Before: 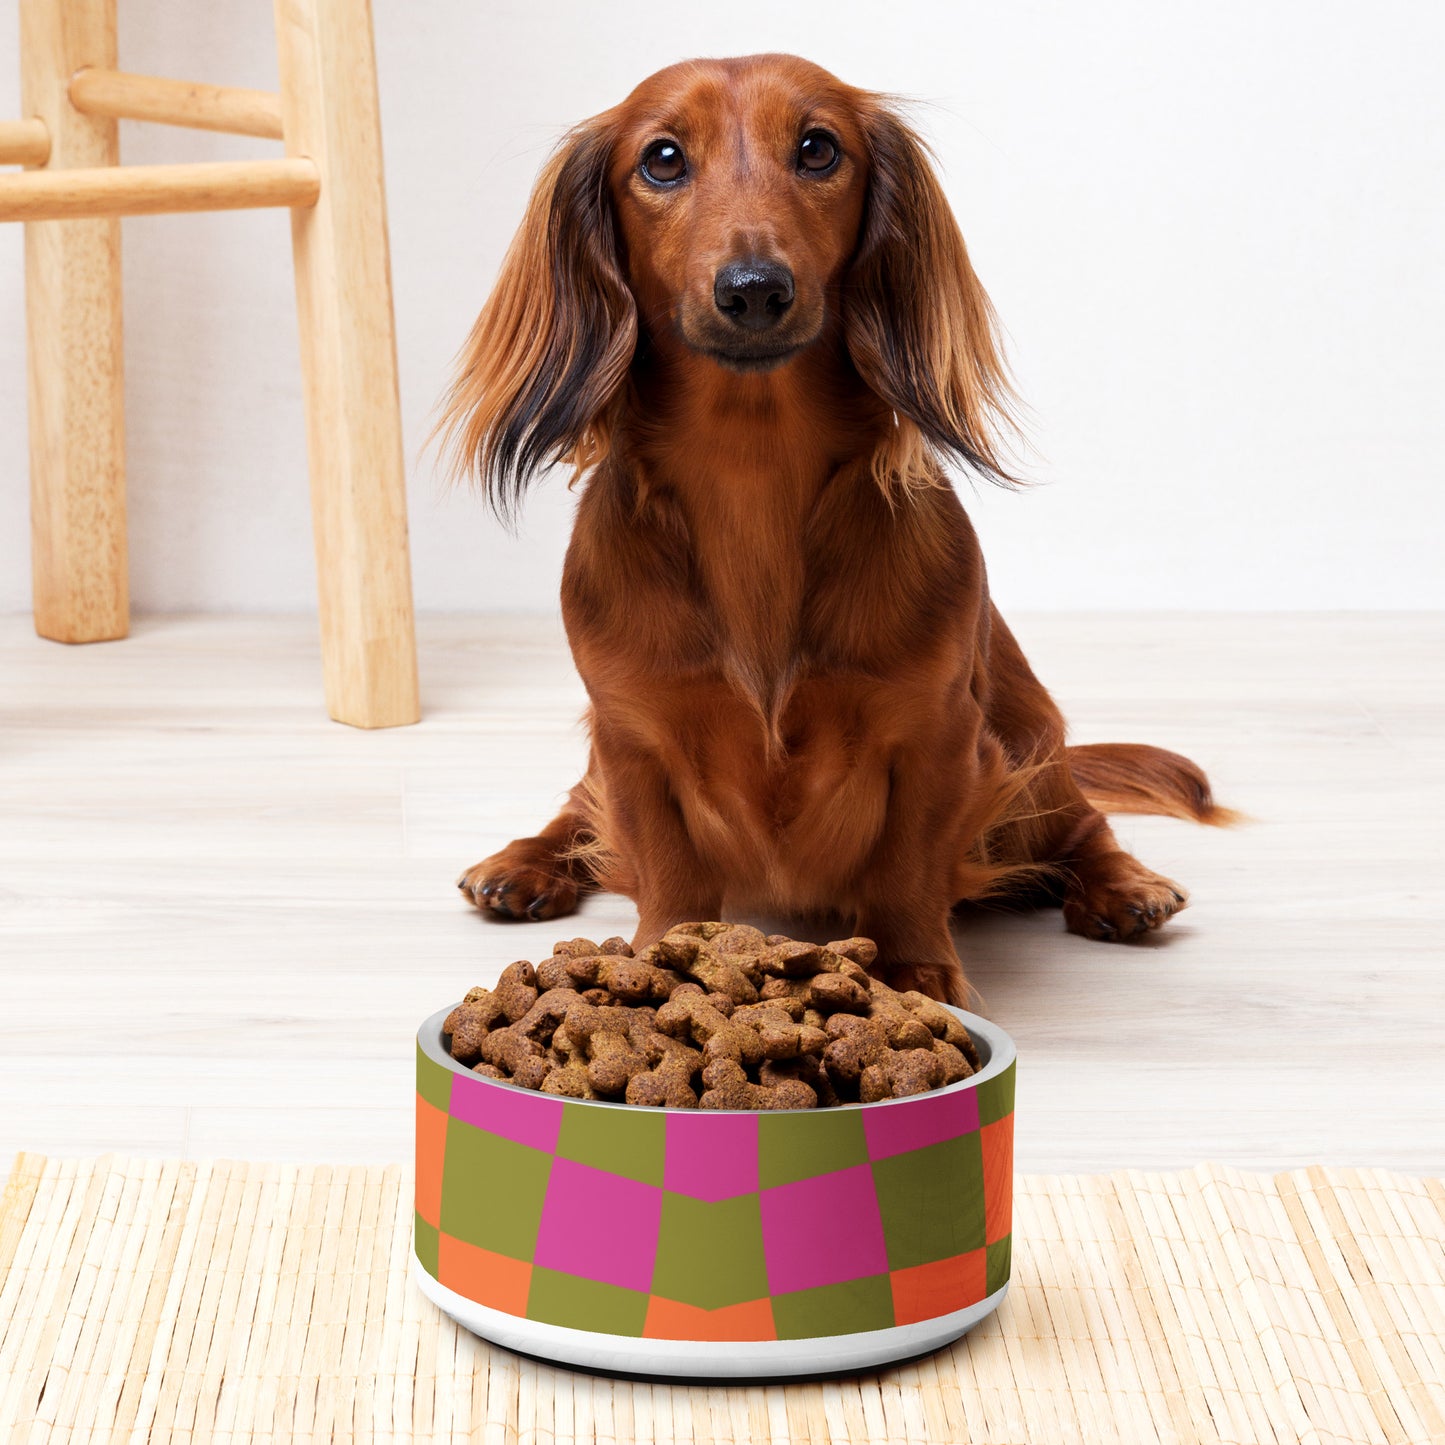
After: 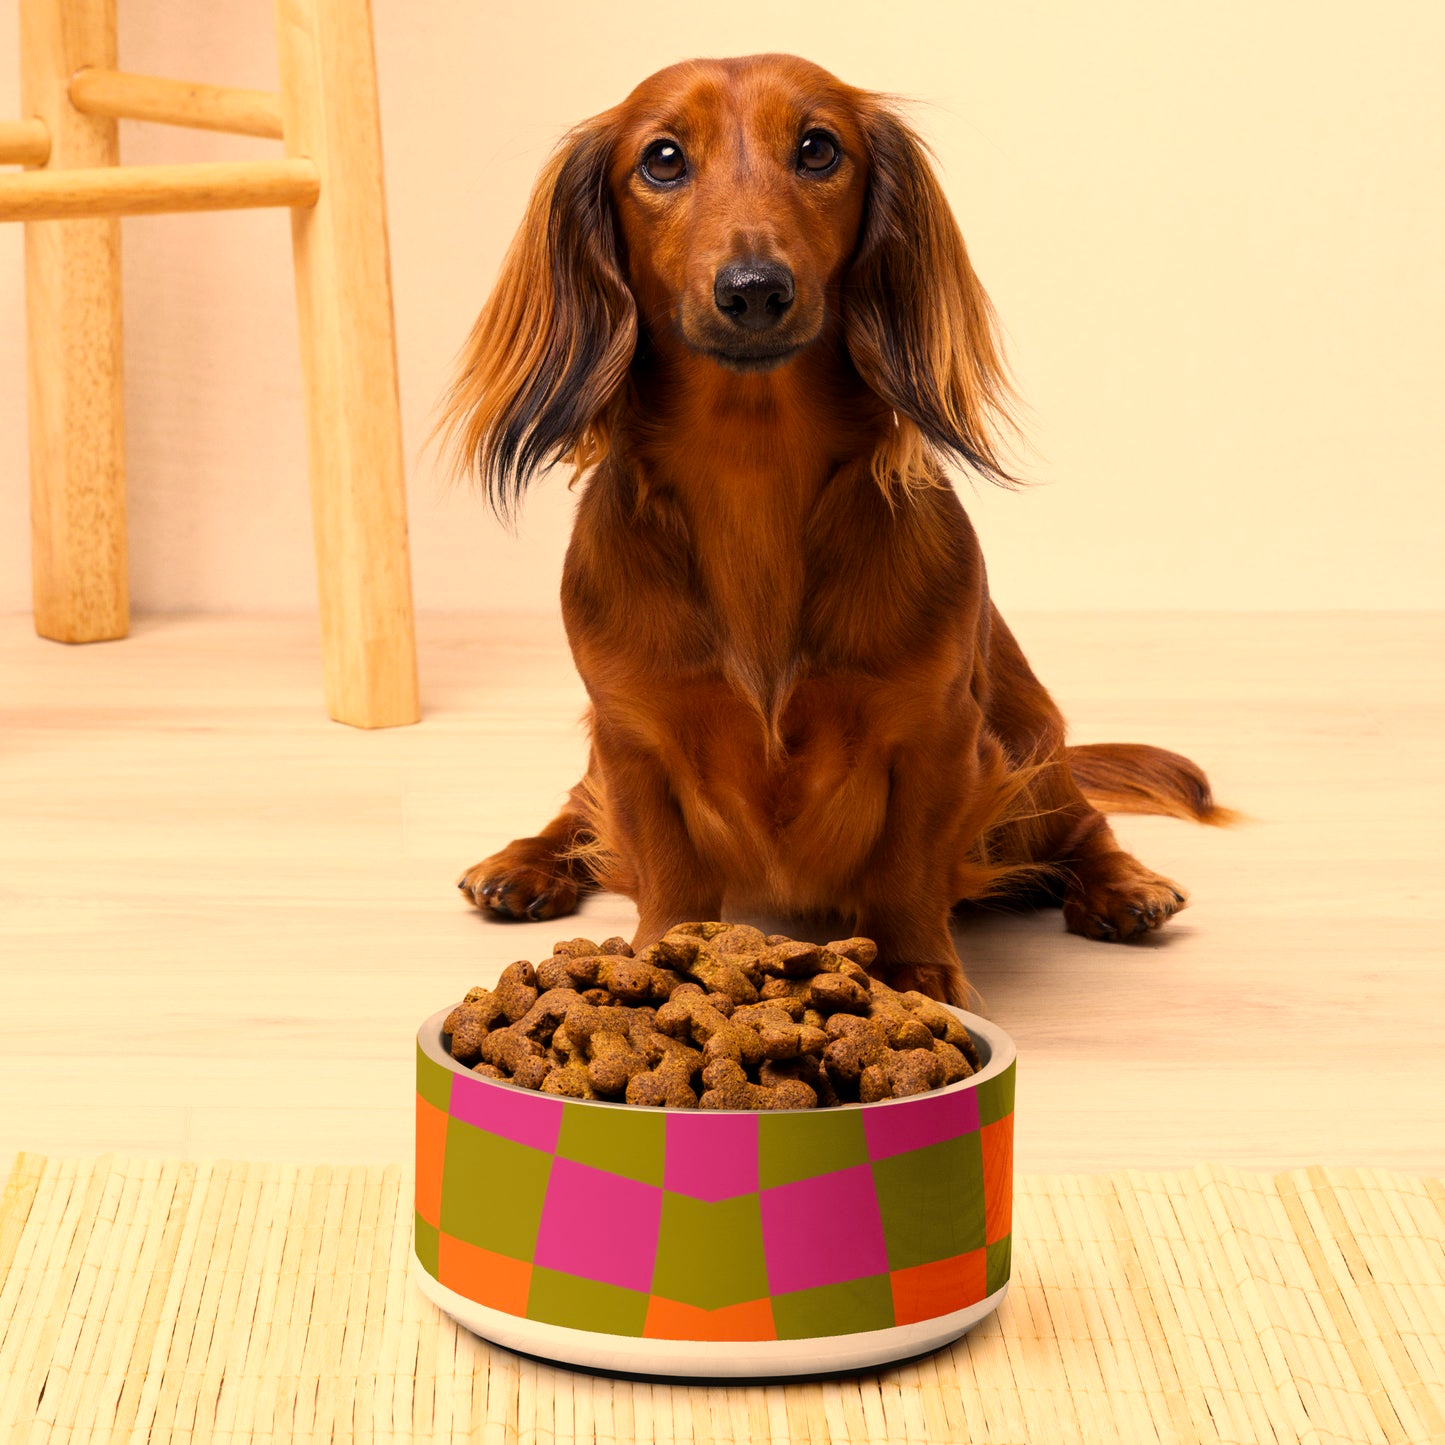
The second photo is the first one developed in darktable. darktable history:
color correction: highlights a* 14.99, highlights b* 31.22
